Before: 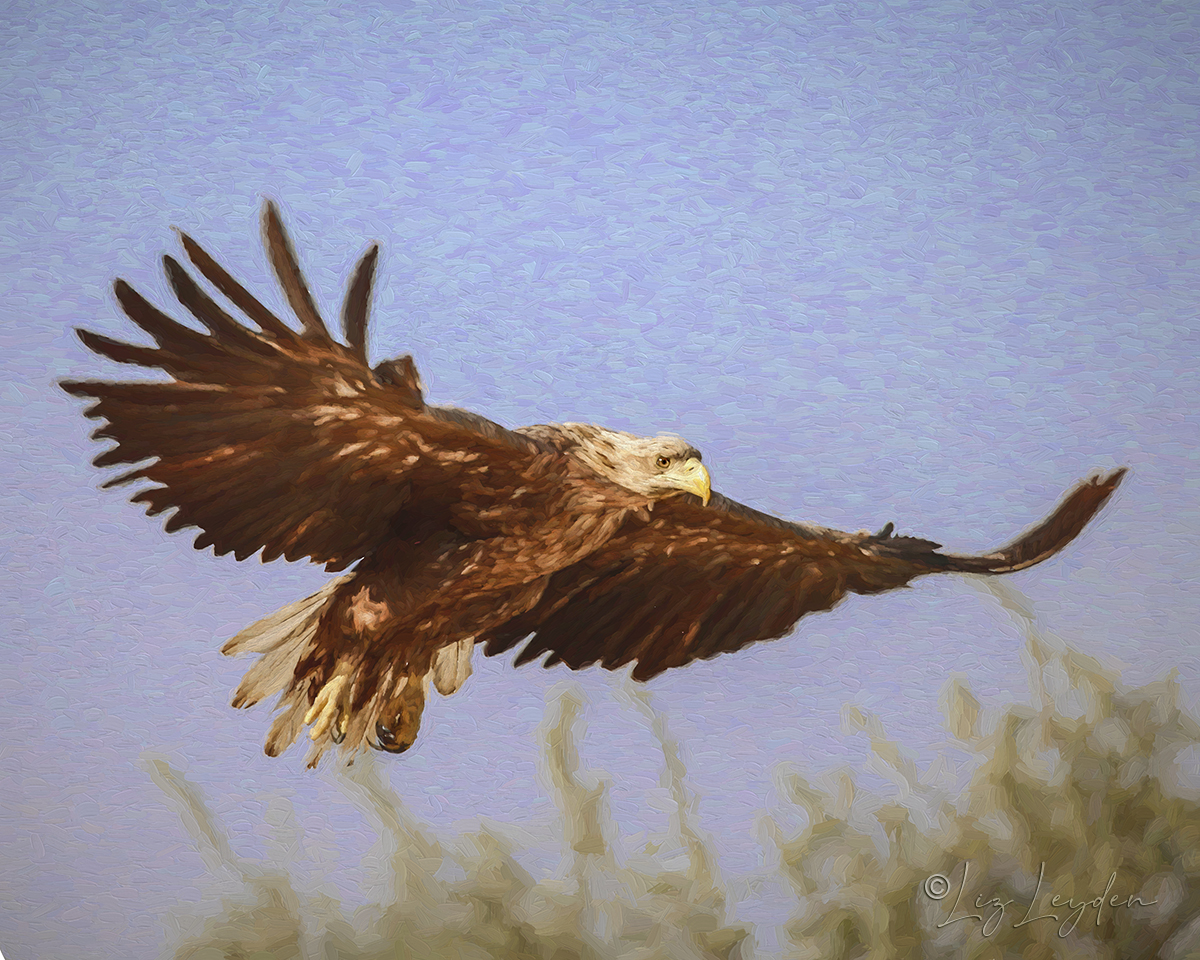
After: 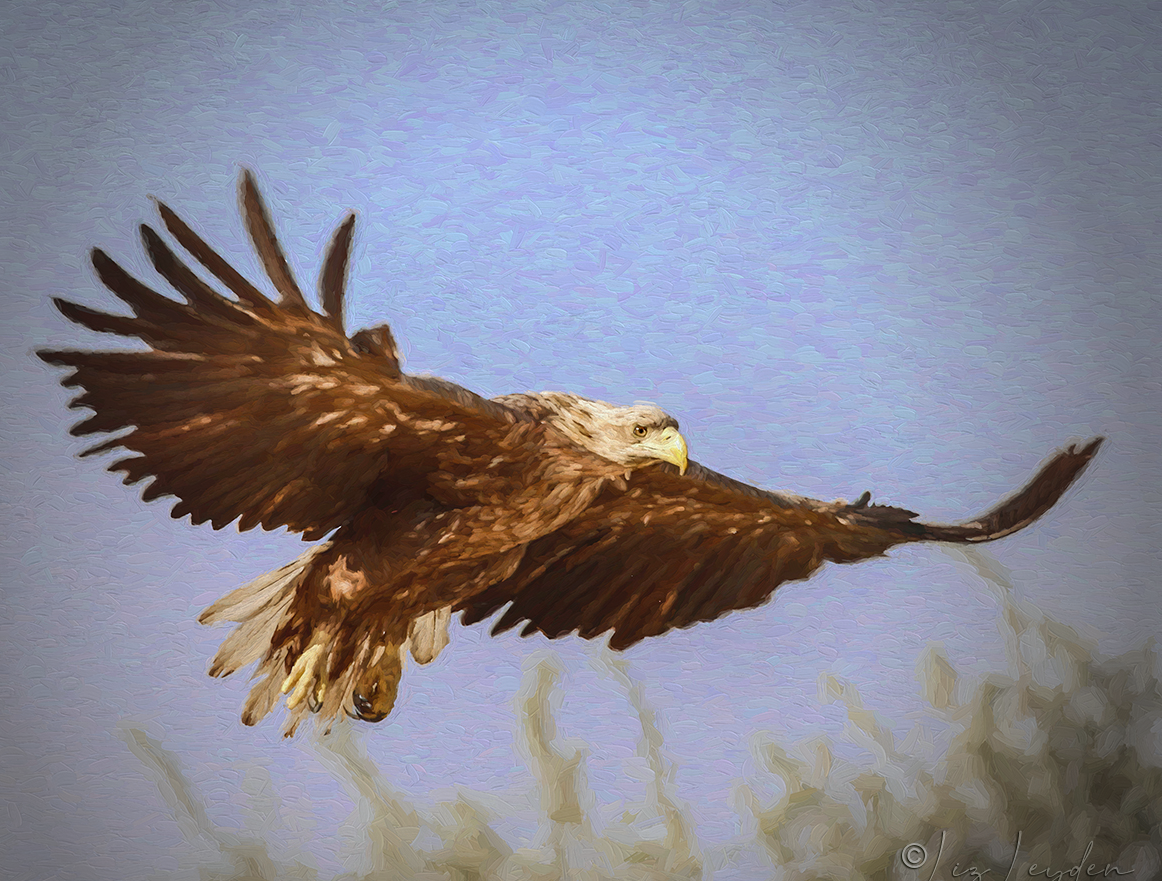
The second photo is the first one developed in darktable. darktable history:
white balance: red 0.988, blue 1.017
vignetting: fall-off start 64.63%, center (-0.034, 0.148), width/height ratio 0.881
crop: left 1.964%, top 3.251%, right 1.122%, bottom 4.933%
color zones: curves: ch1 [(0.113, 0.438) (0.75, 0.5)]; ch2 [(0.12, 0.526) (0.75, 0.5)]
